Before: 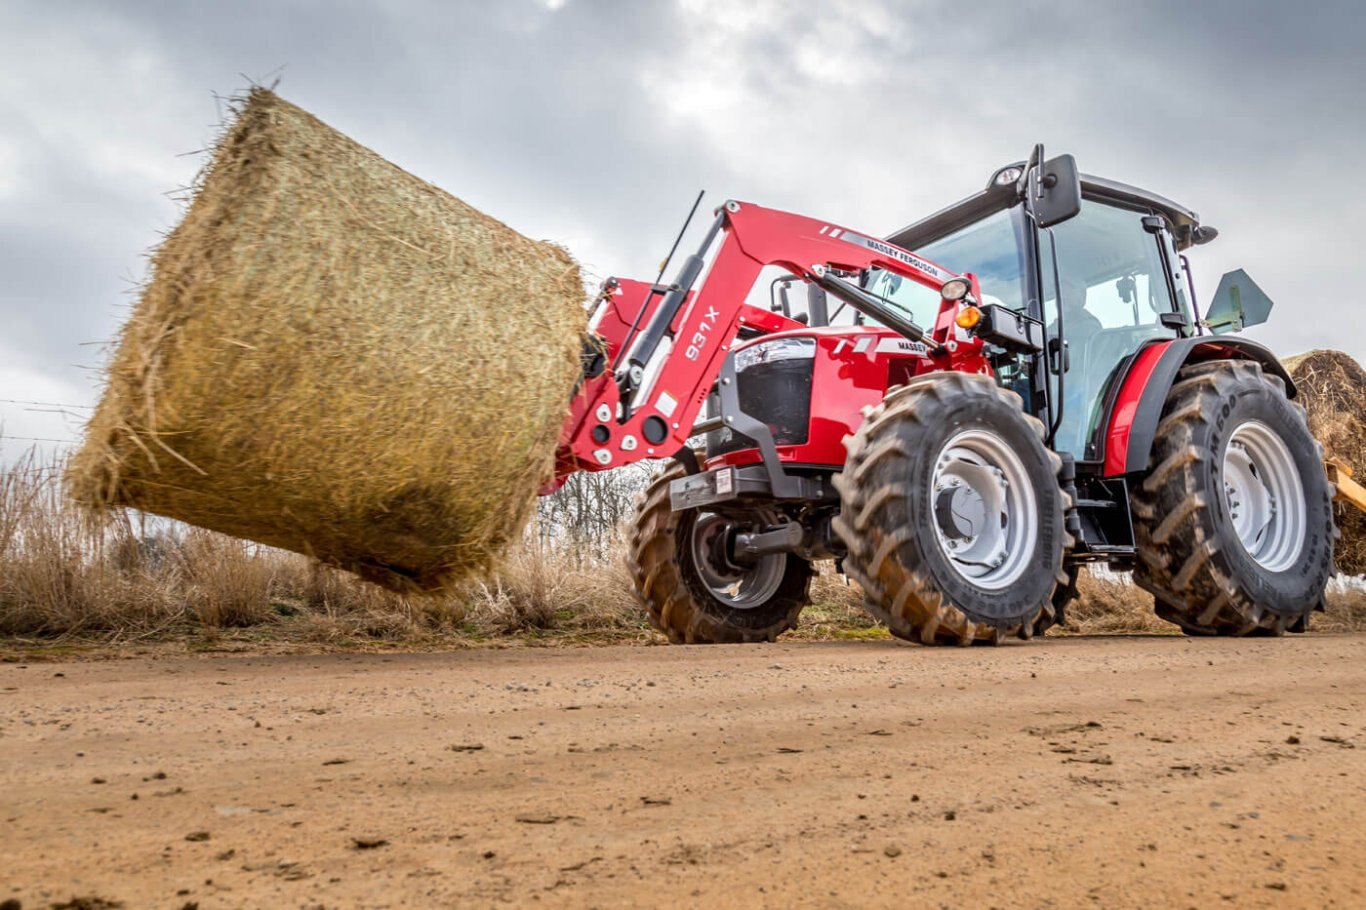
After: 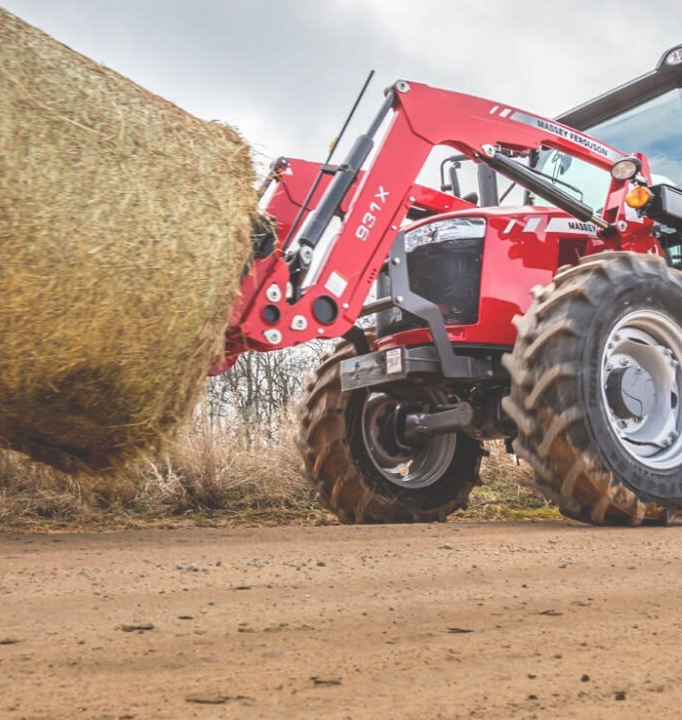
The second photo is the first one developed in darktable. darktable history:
exposure: black level correction -0.031, compensate exposure bias true, compensate highlight preservation false
crop and rotate: angle 0.025°, left 24.202%, top 13.259%, right 25.786%, bottom 7.481%
